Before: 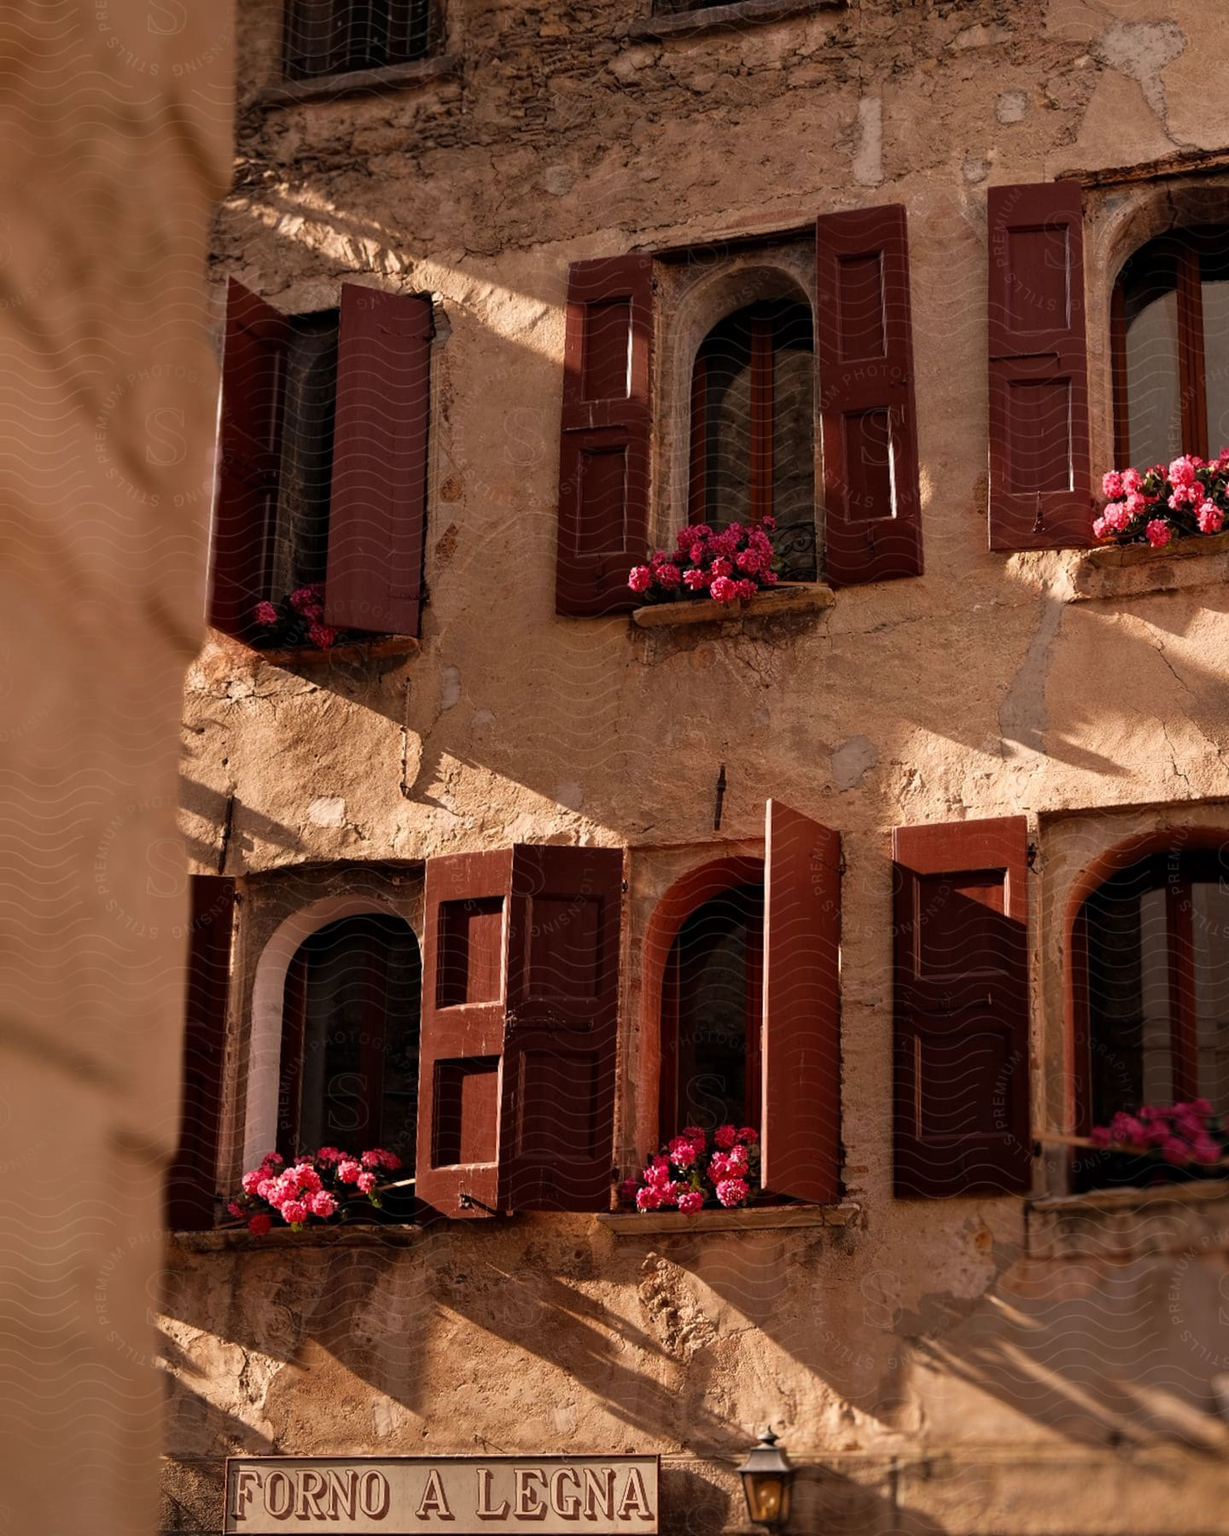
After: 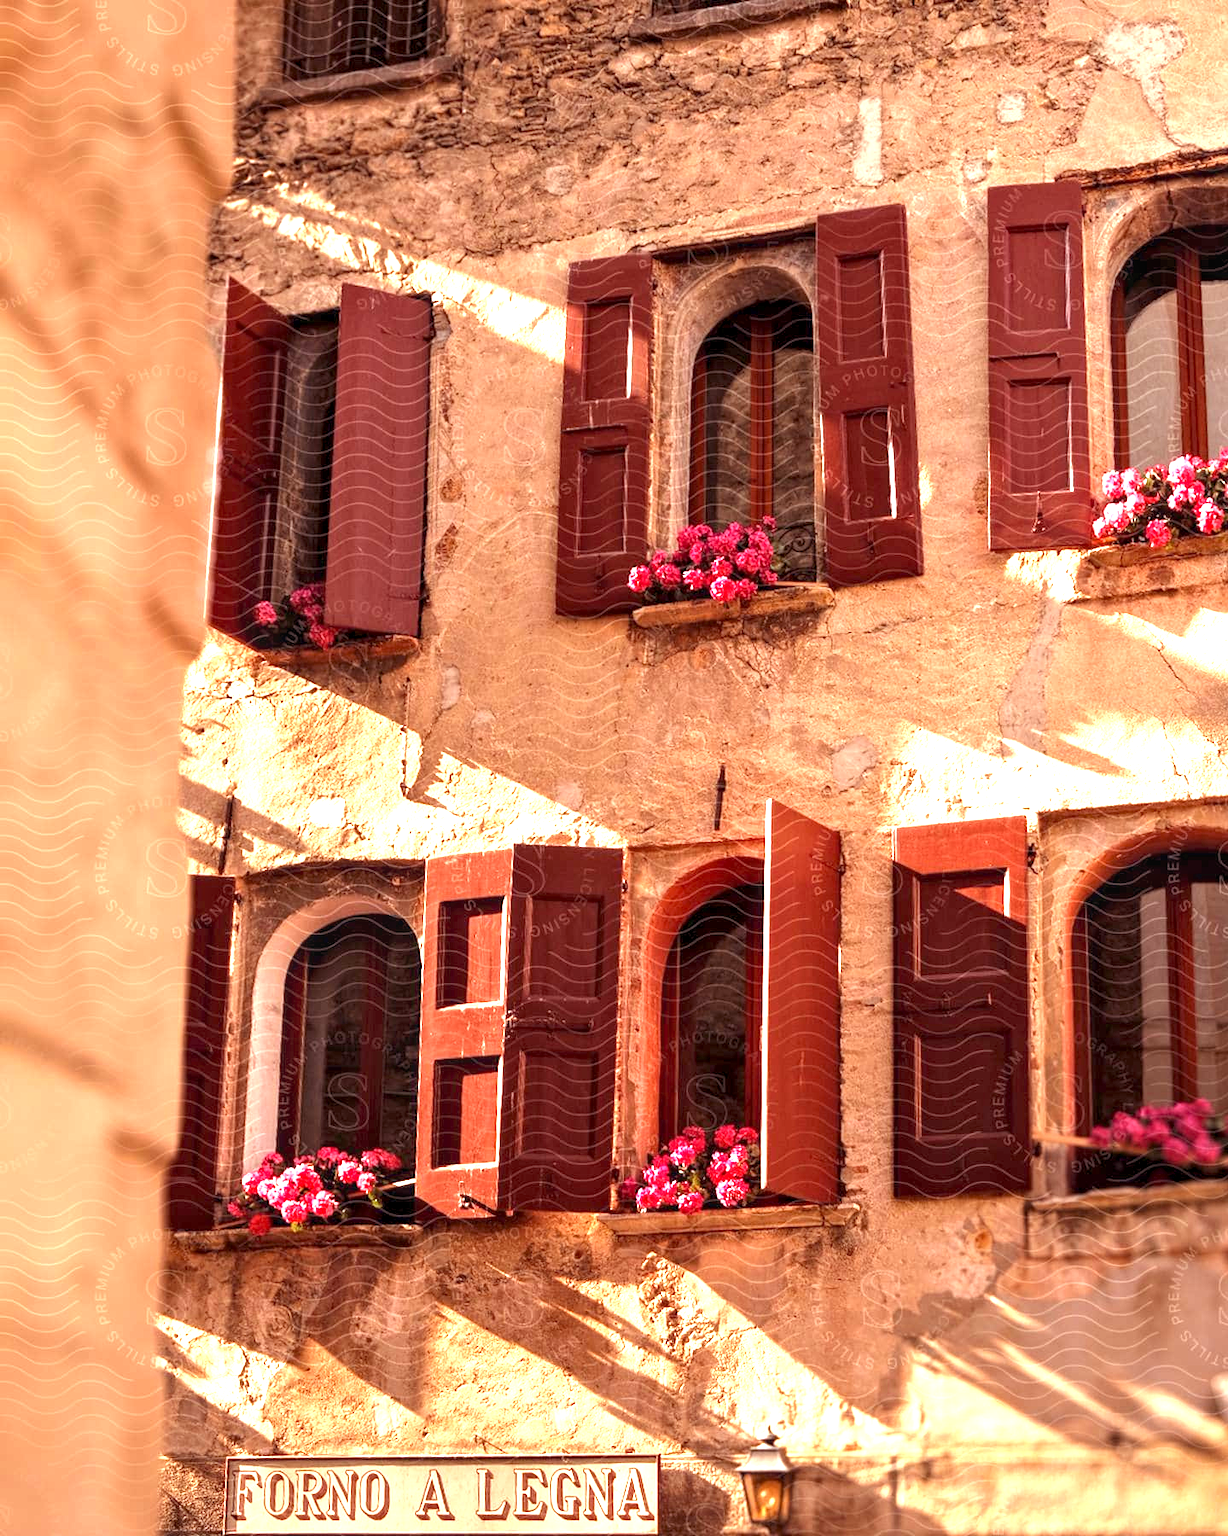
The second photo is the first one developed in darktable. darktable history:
local contrast: on, module defaults
exposure: exposure 2.04 EV, compensate highlight preservation false
rgb levels: mode RGB, independent channels, levels [[0, 0.474, 1], [0, 0.5, 1], [0, 0.5, 1]]
